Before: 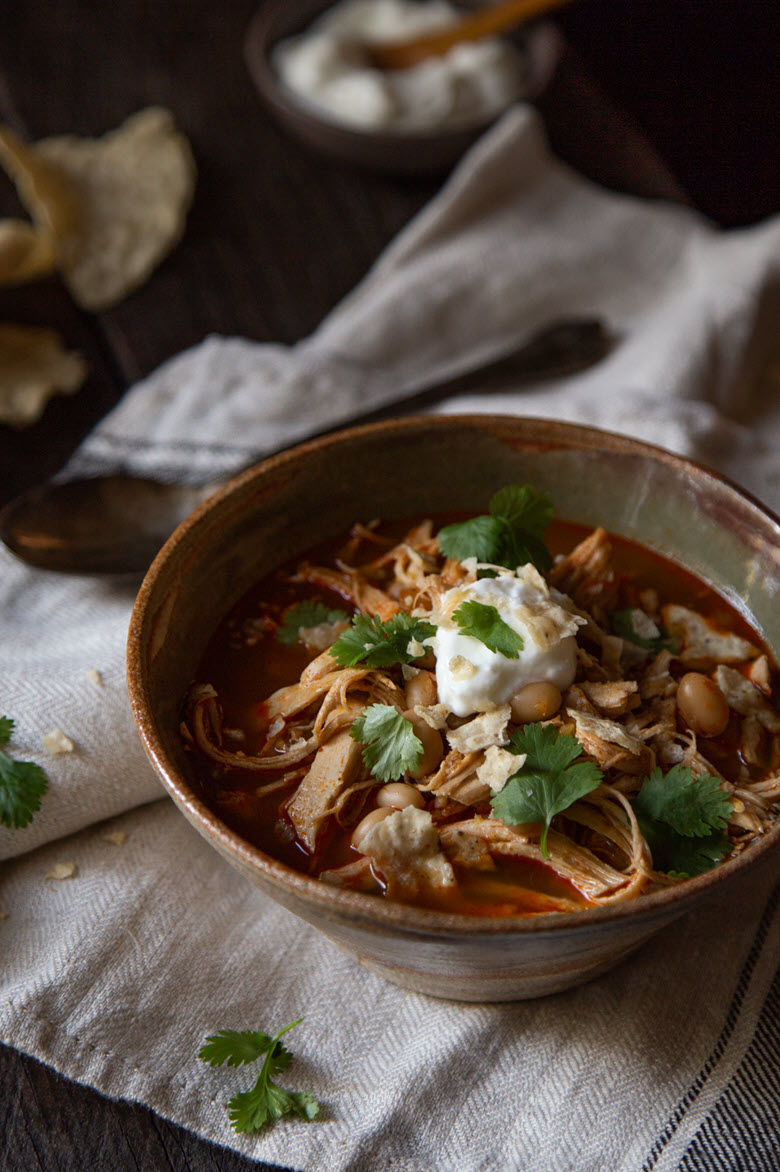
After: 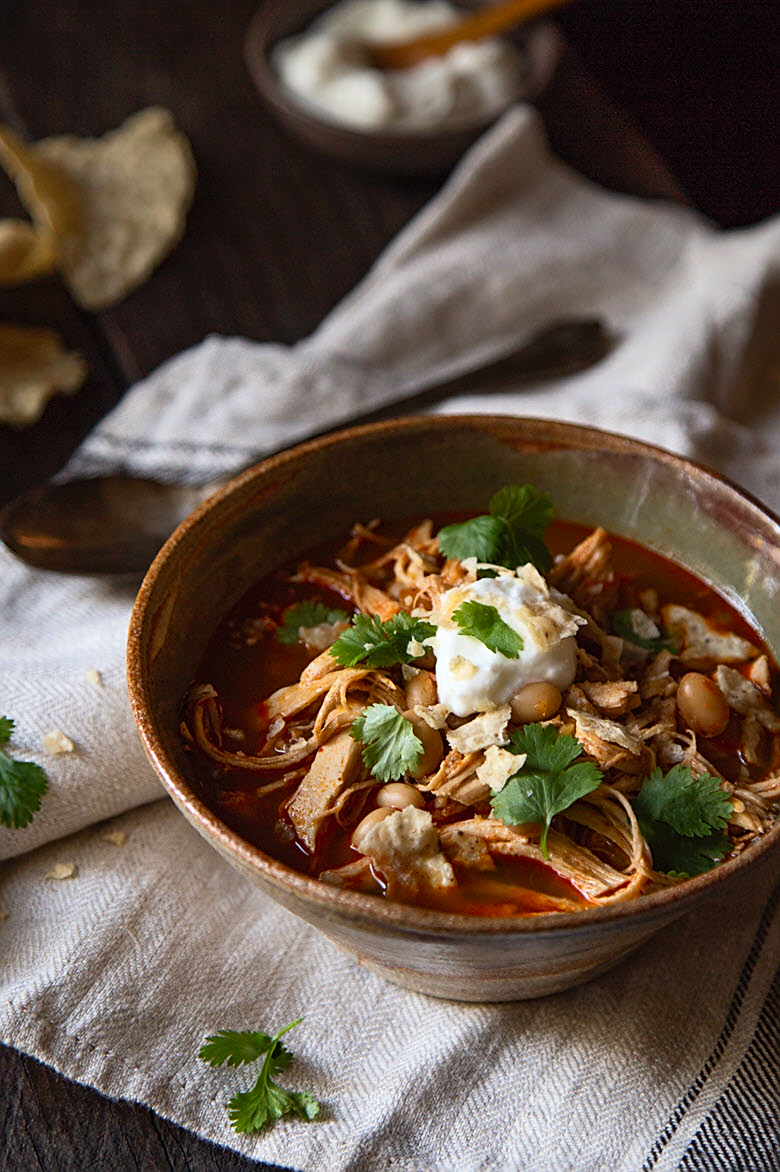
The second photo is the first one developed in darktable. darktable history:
sharpen: on, module defaults
contrast brightness saturation: contrast 0.199, brightness 0.155, saturation 0.227
